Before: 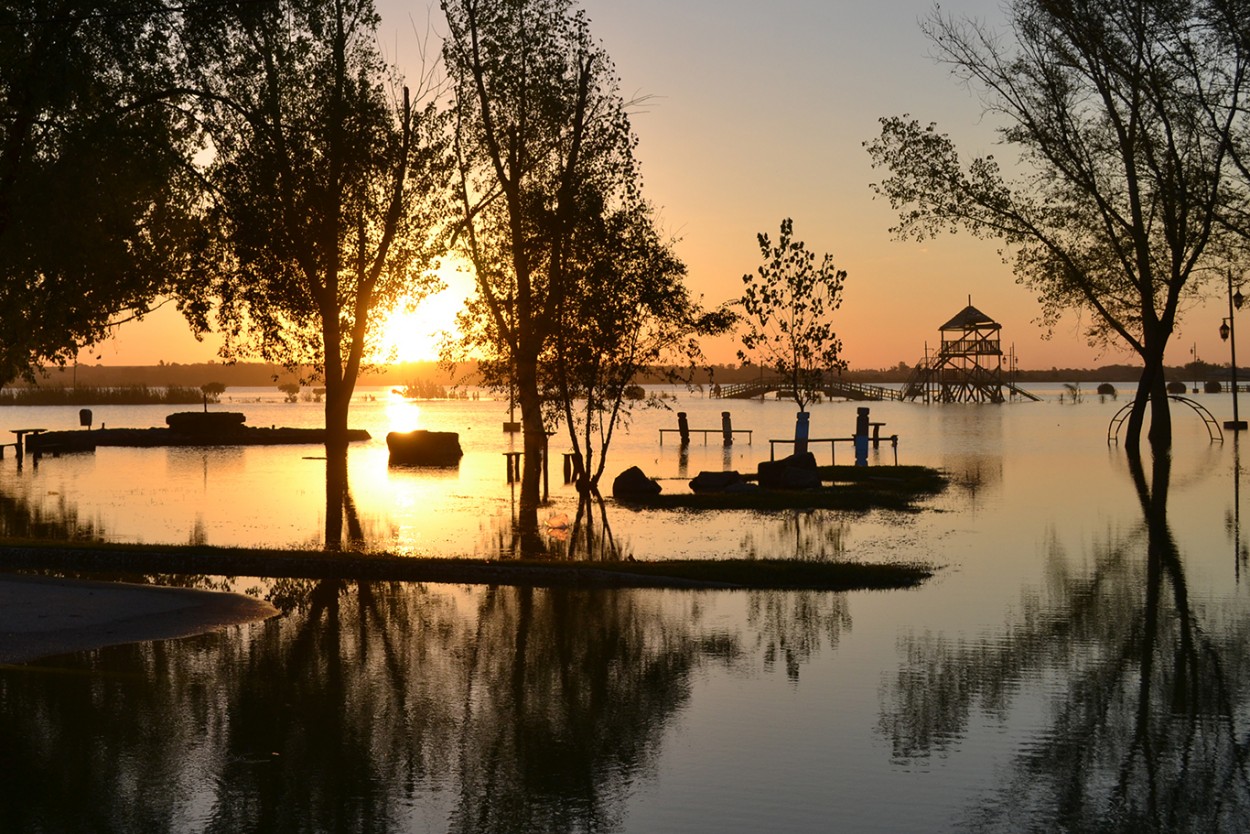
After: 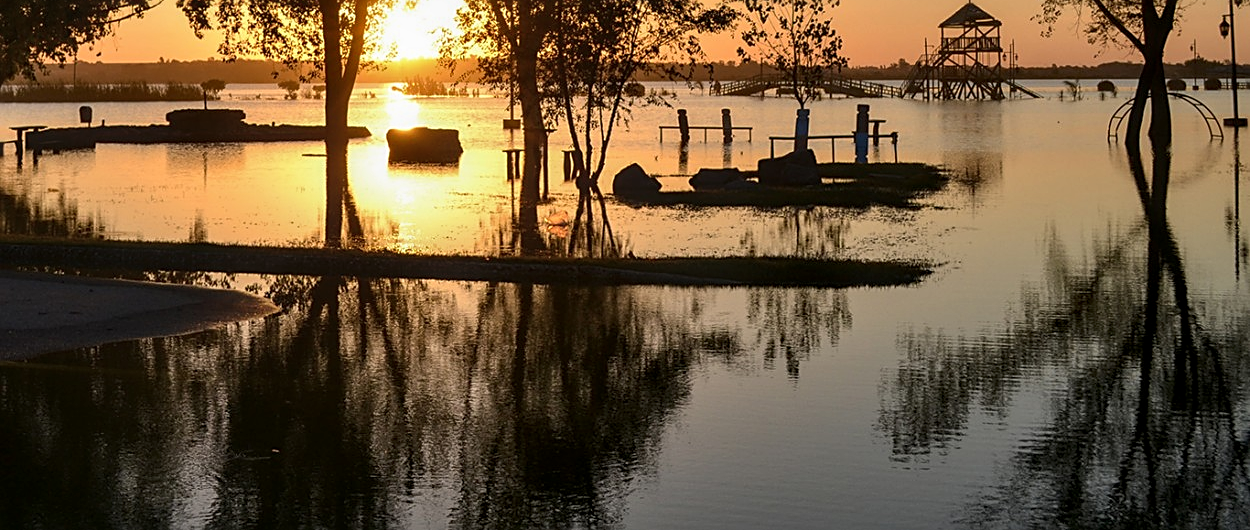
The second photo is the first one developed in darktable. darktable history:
crop and rotate: top 36.364%
local contrast: detail 130%
sharpen: on, module defaults
